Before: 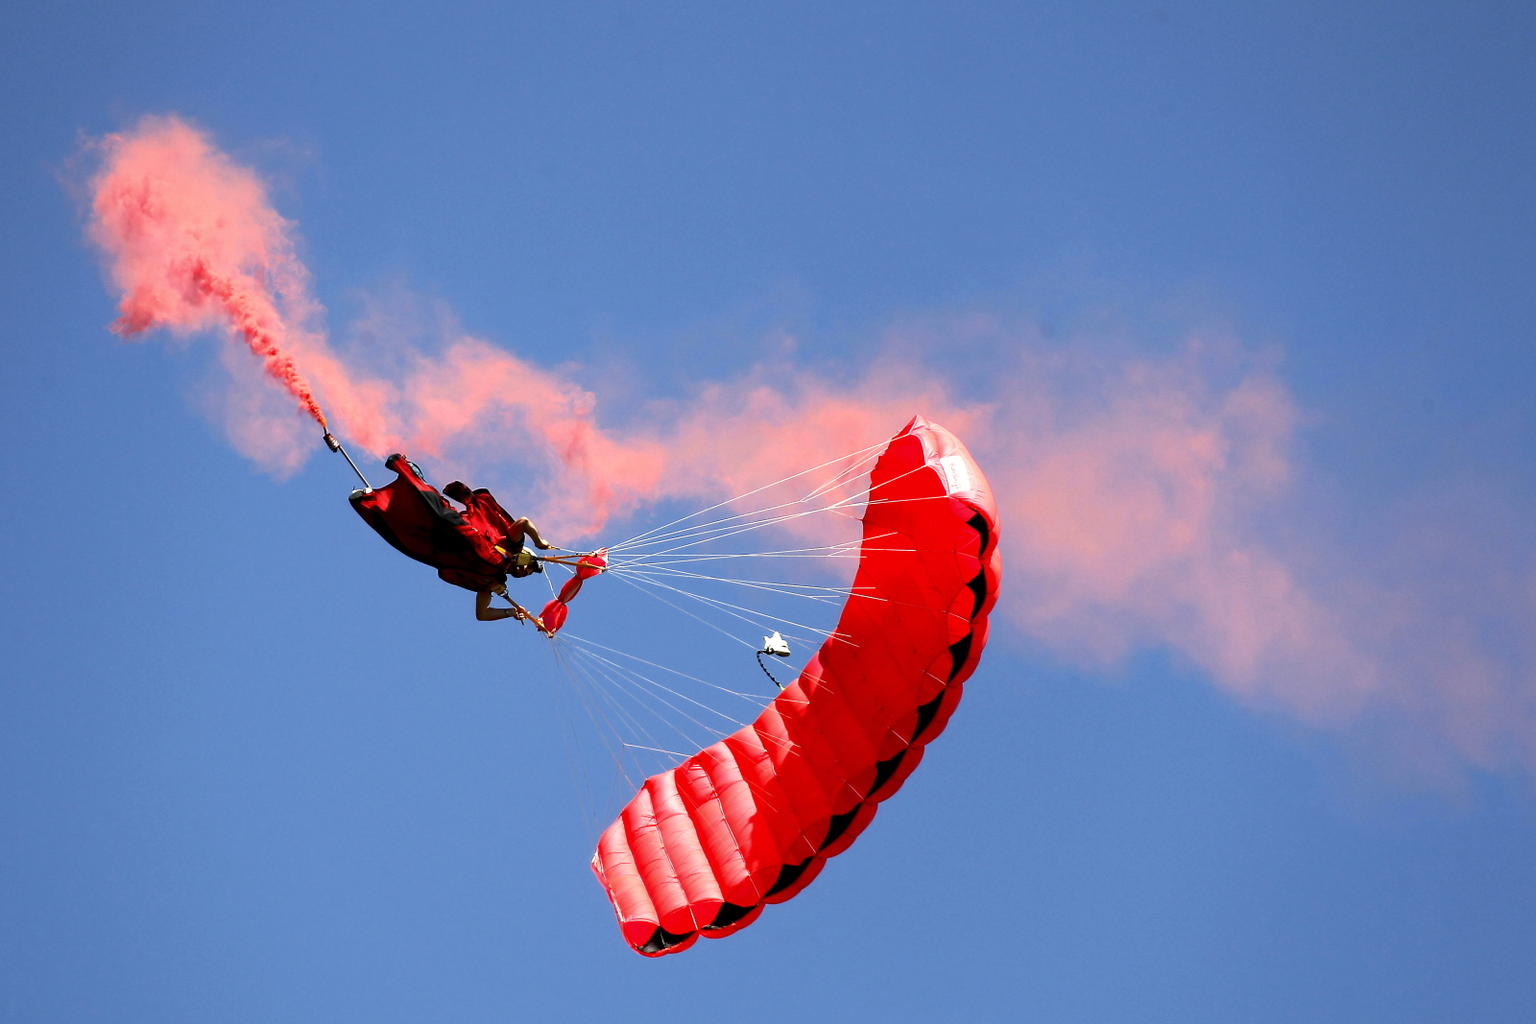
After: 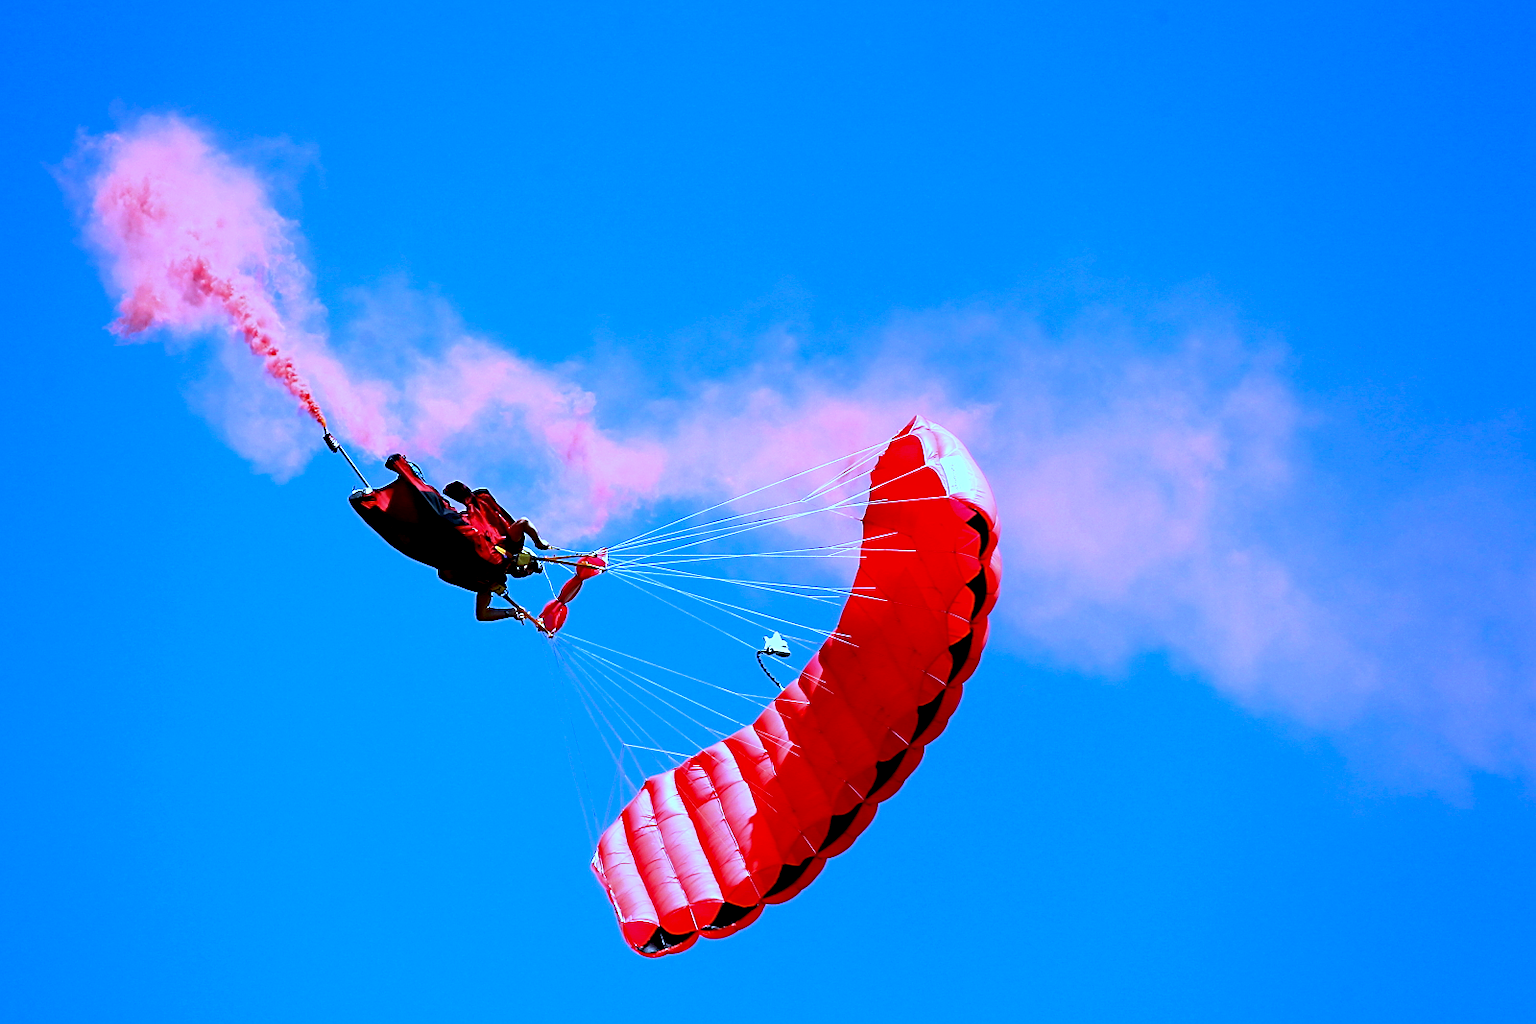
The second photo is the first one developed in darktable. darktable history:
exposure: black level correction 0.005, exposure 0.286 EV, compensate highlight preservation false
white balance: red 0.766, blue 1.537
tone equalizer: on, module defaults
sharpen: on, module defaults
